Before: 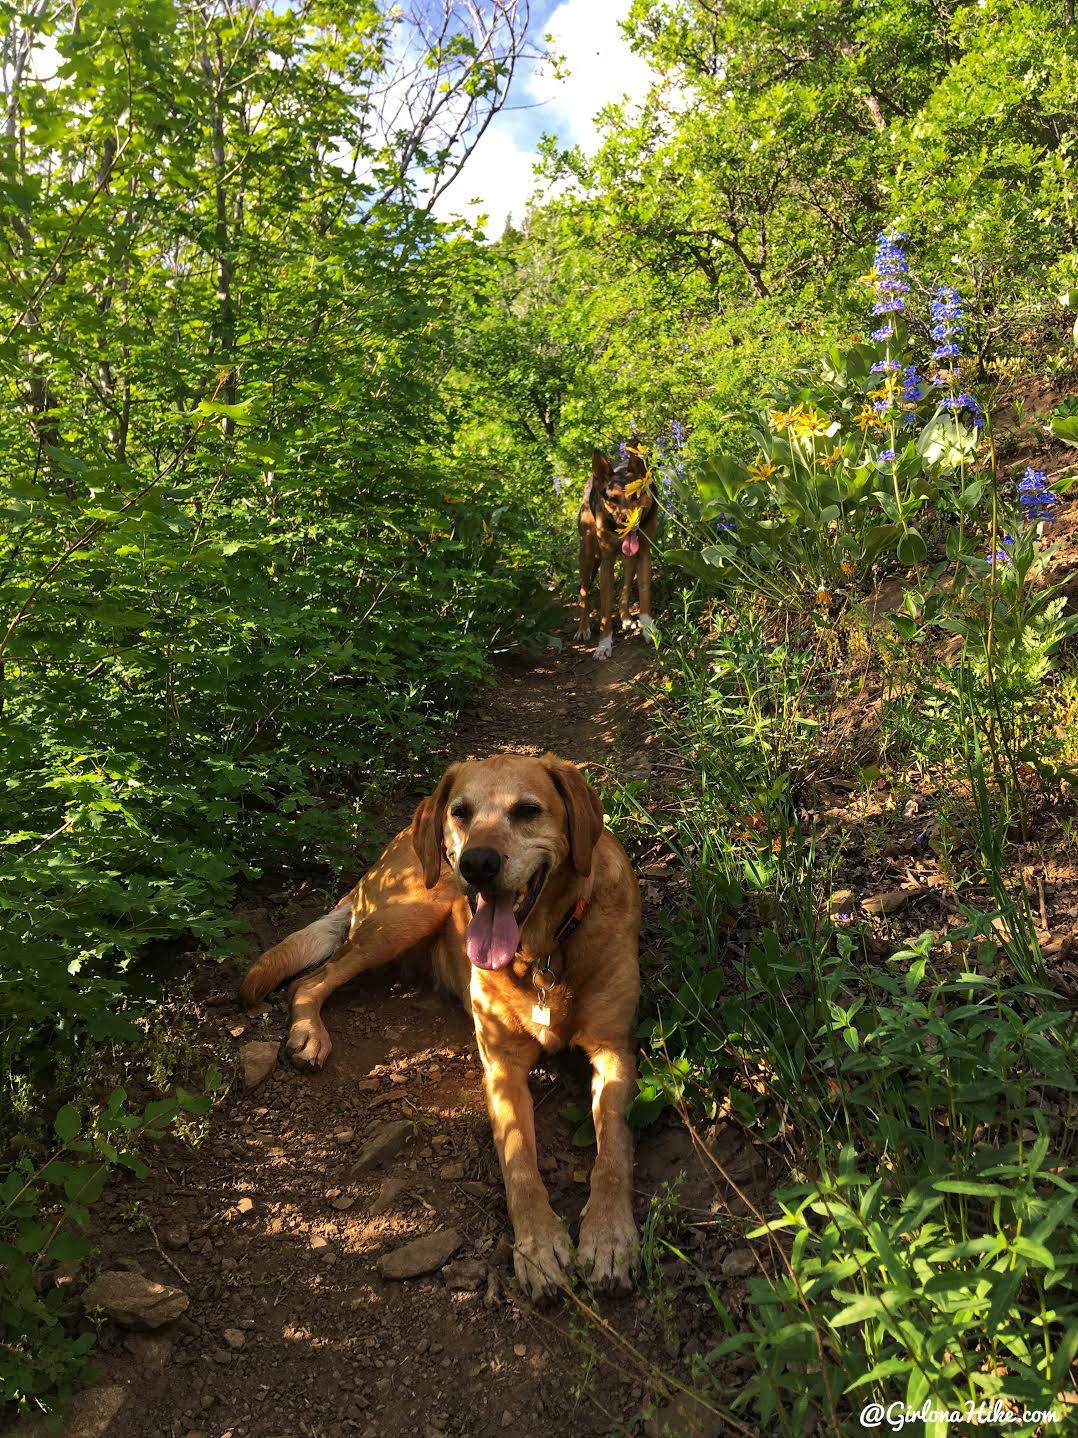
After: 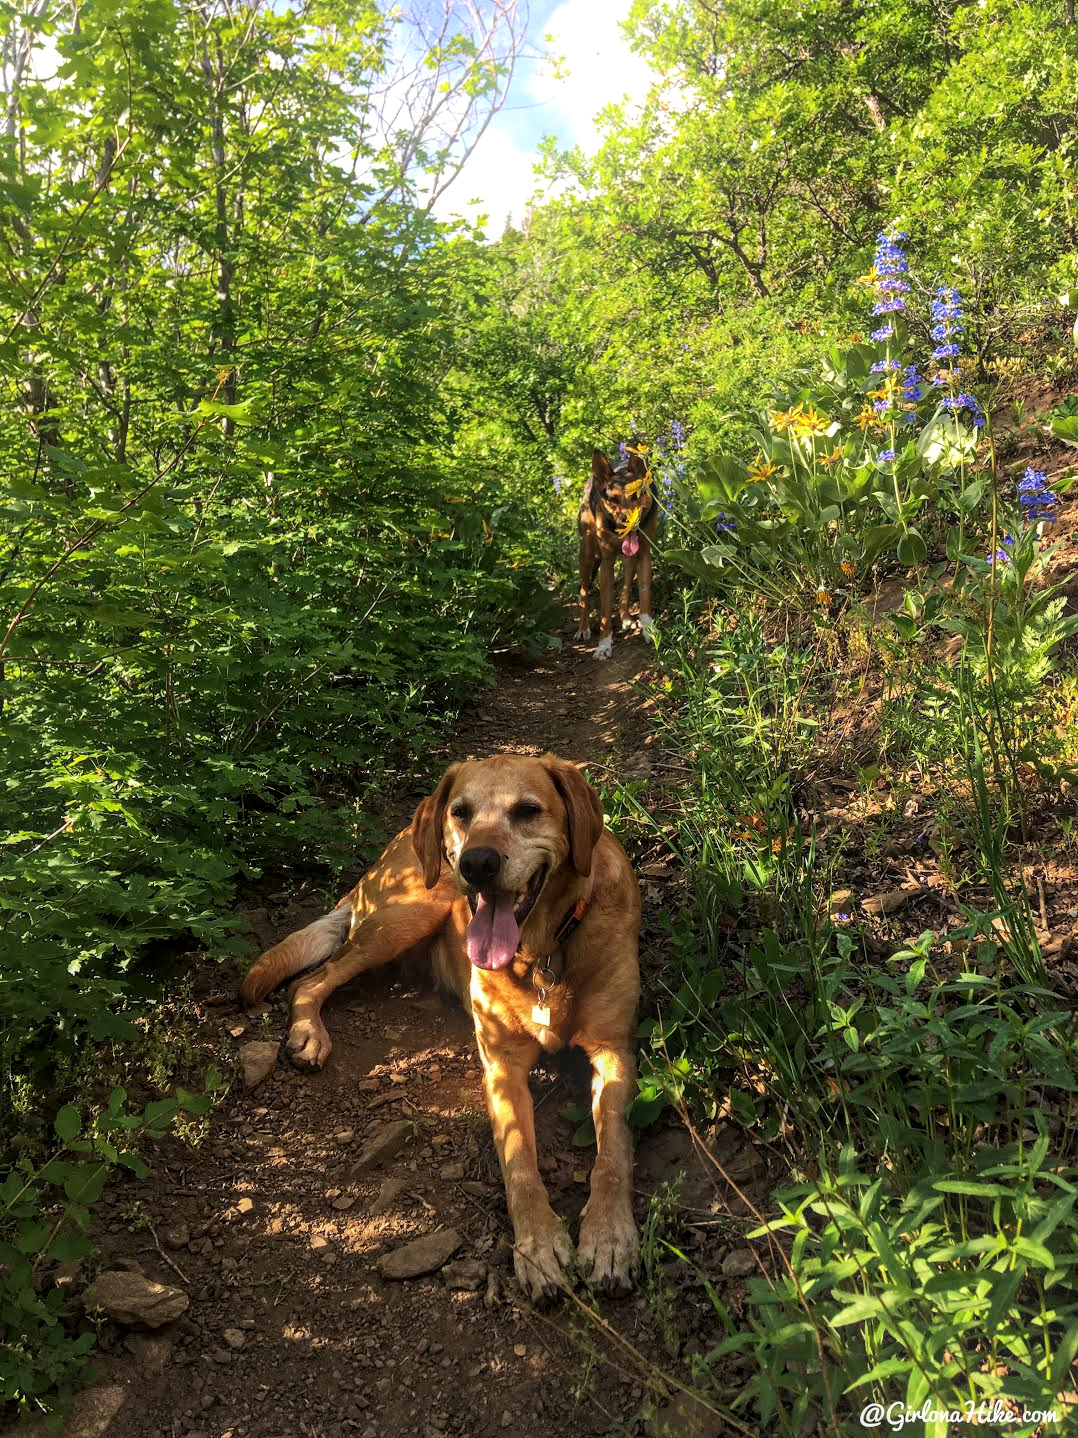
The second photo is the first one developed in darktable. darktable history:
local contrast: on, module defaults
bloom: size 16%, threshold 98%, strength 20%
